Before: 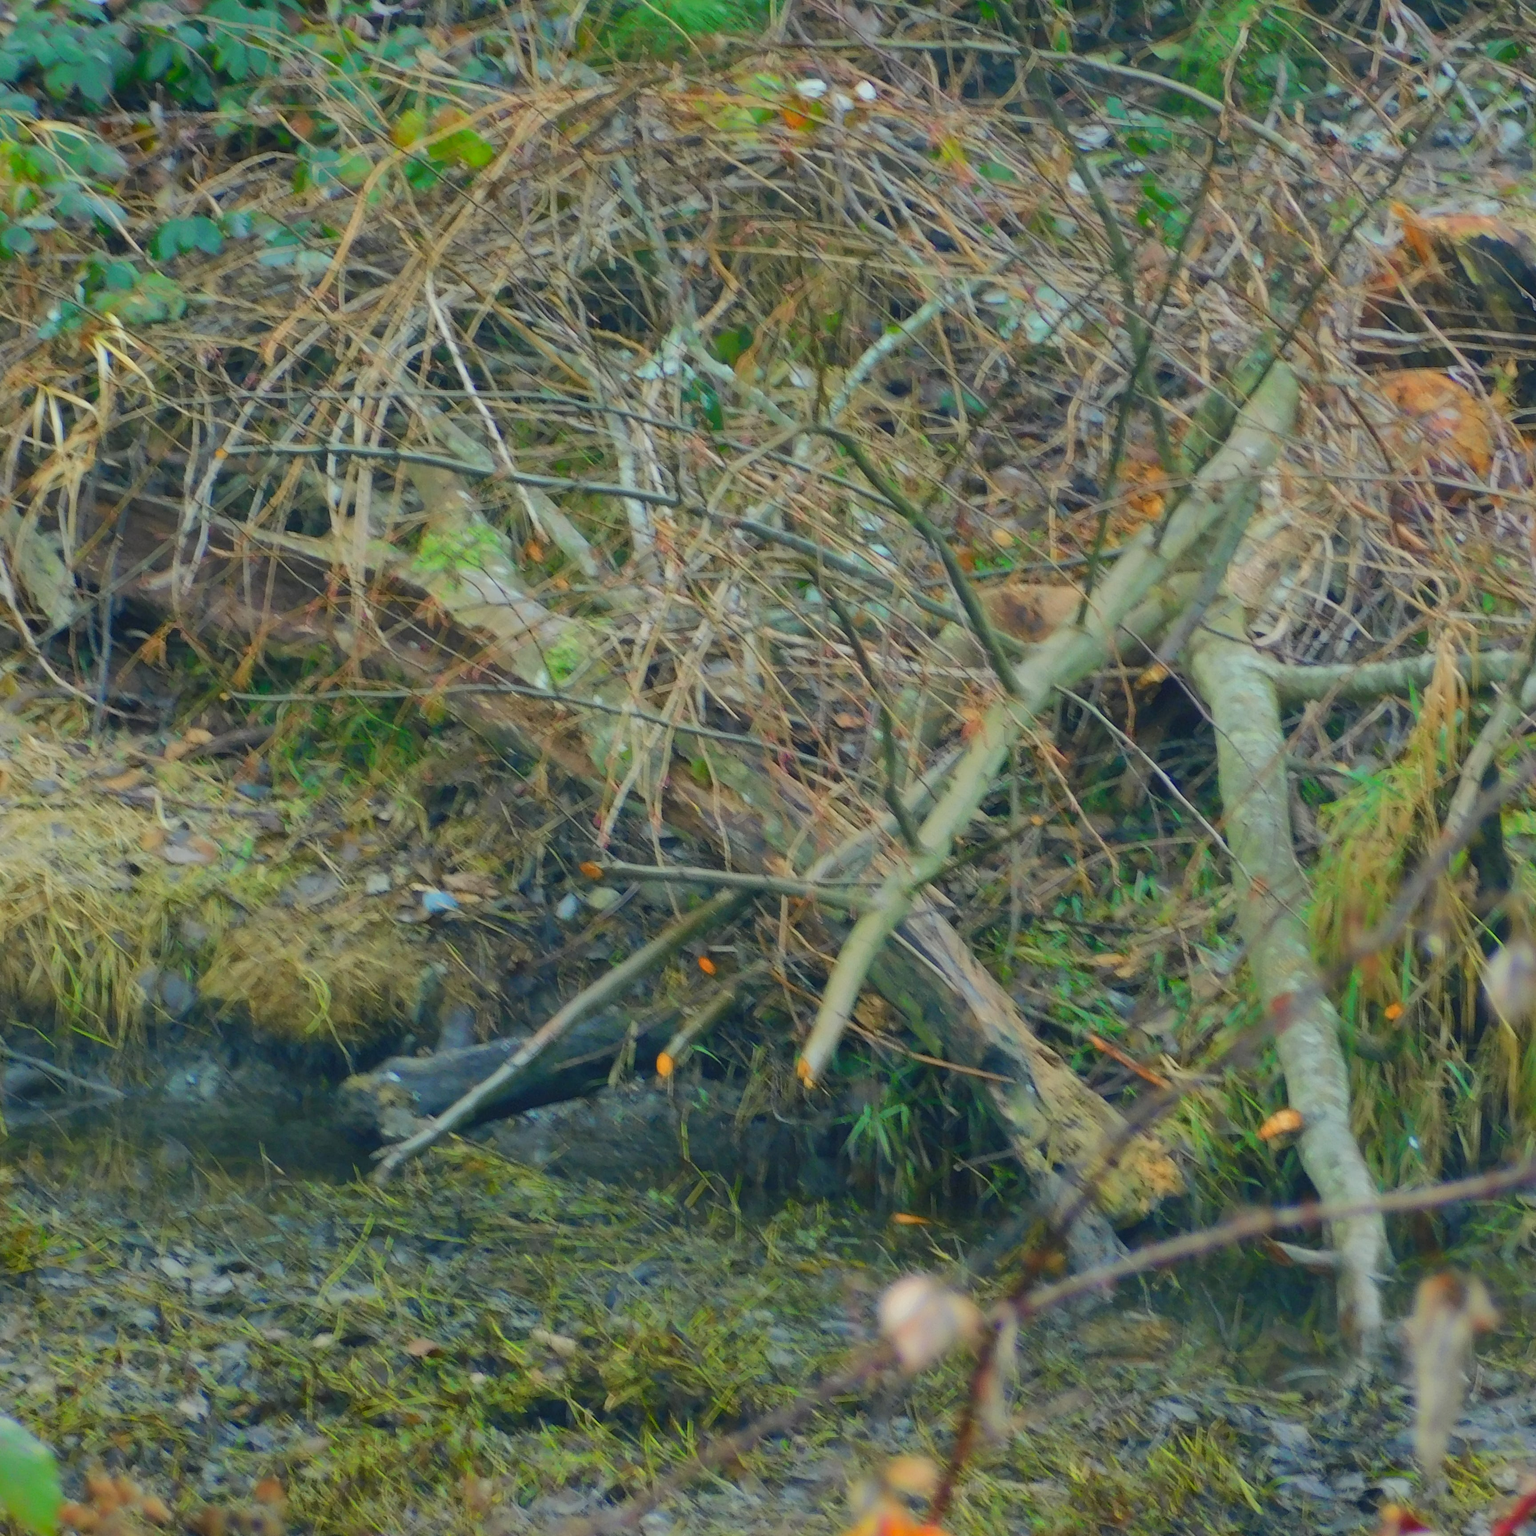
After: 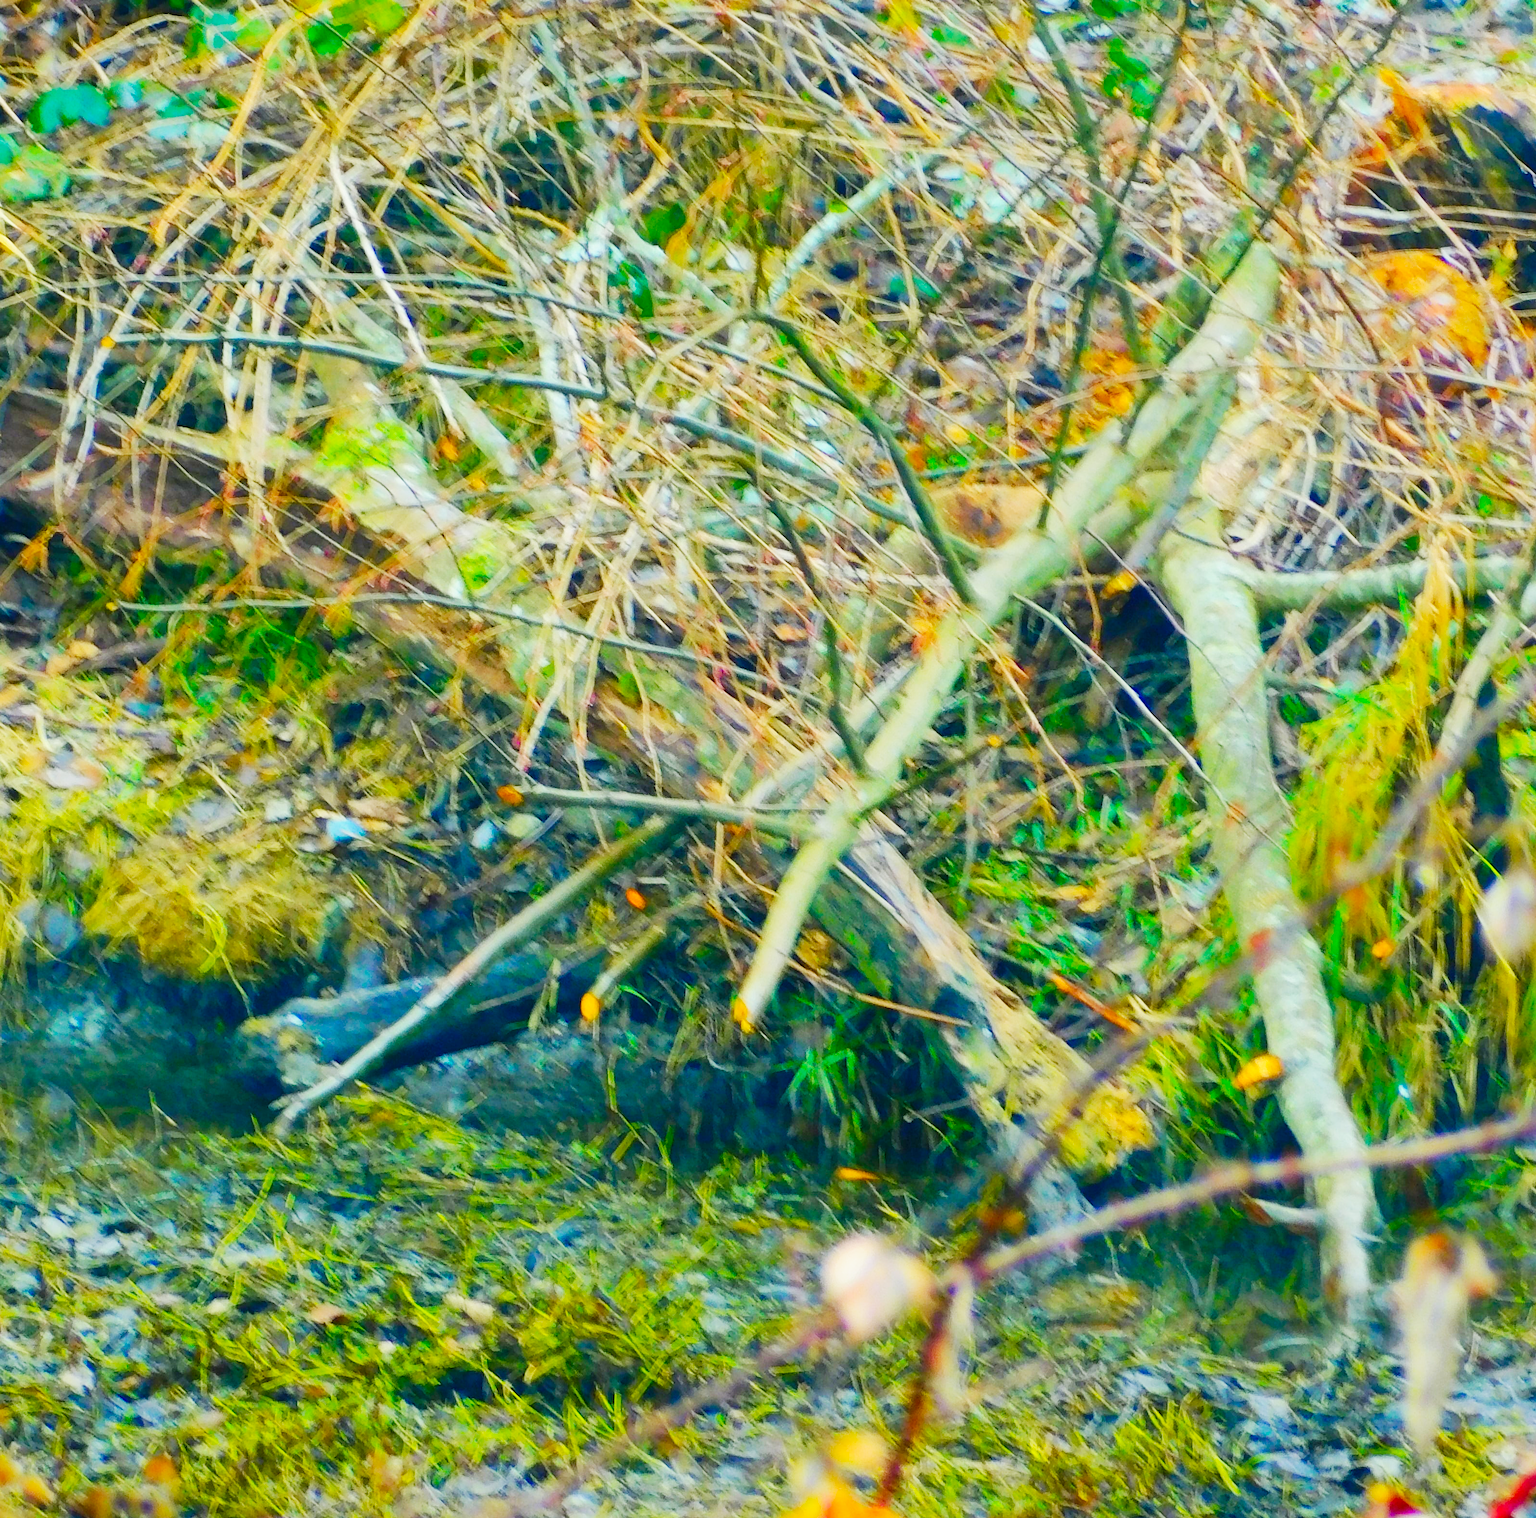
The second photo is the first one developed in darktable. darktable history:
color balance rgb: linear chroma grading › global chroma 15.485%, perceptual saturation grading › global saturation 25.763%, contrast -10.65%
crop and rotate: left 7.986%, top 9.045%
contrast brightness saturation: brightness -0.094
tone equalizer: on, module defaults
base curve: curves: ch0 [(0, 0) (0.007, 0.004) (0.027, 0.03) (0.046, 0.07) (0.207, 0.54) (0.442, 0.872) (0.673, 0.972) (1, 1)], preserve colors none
